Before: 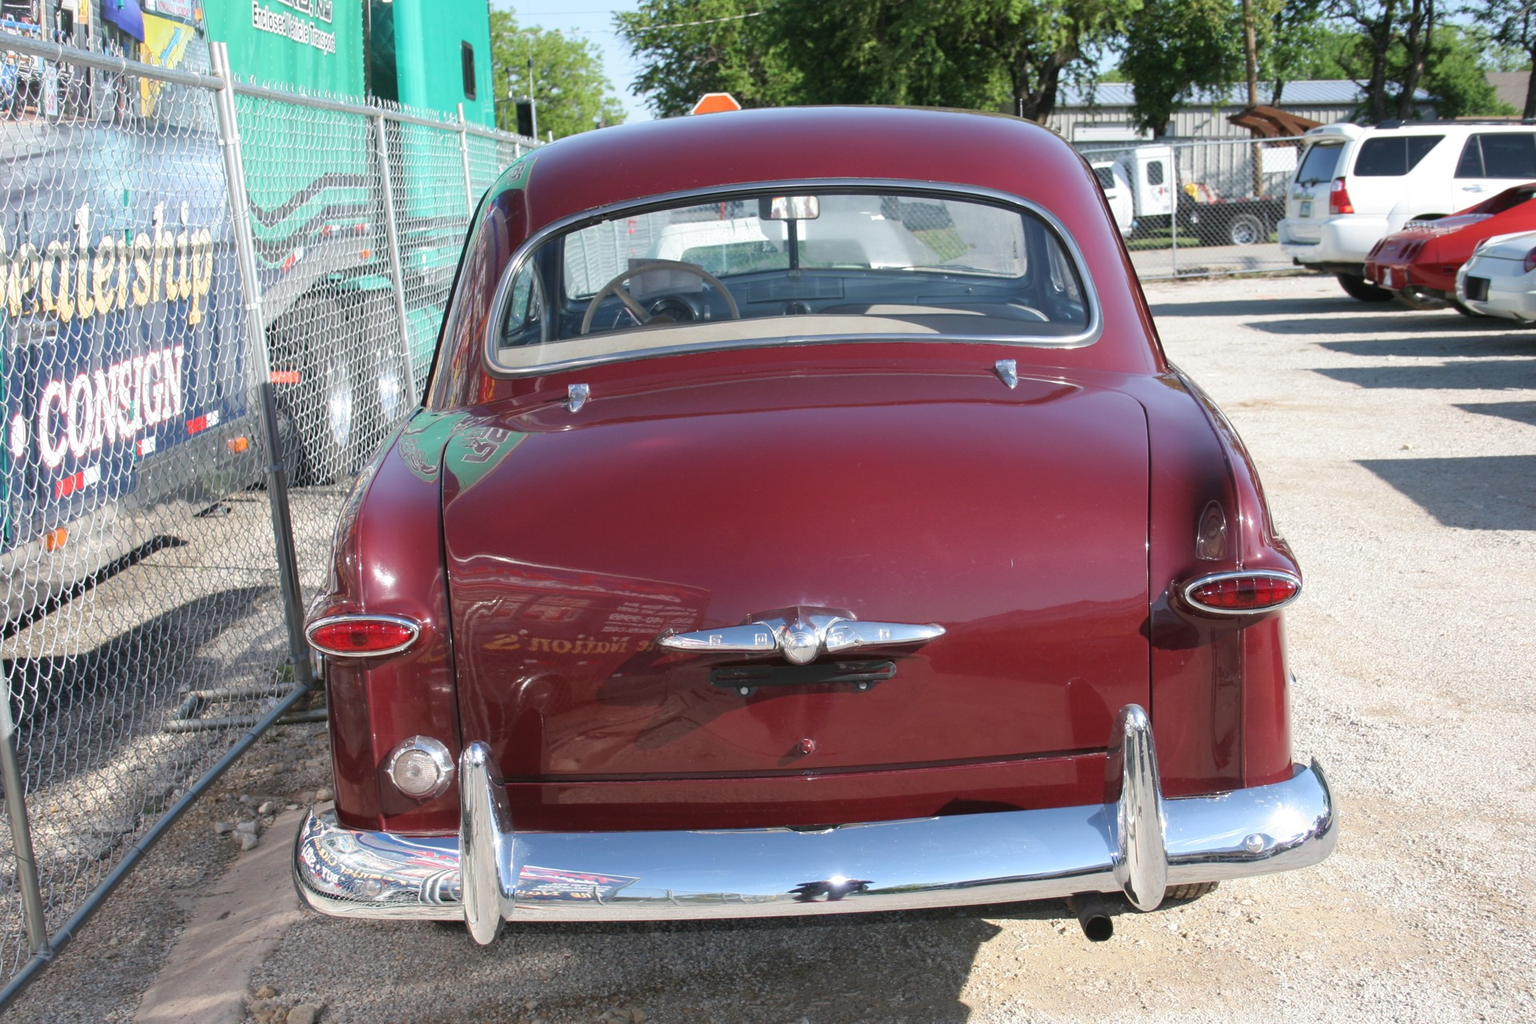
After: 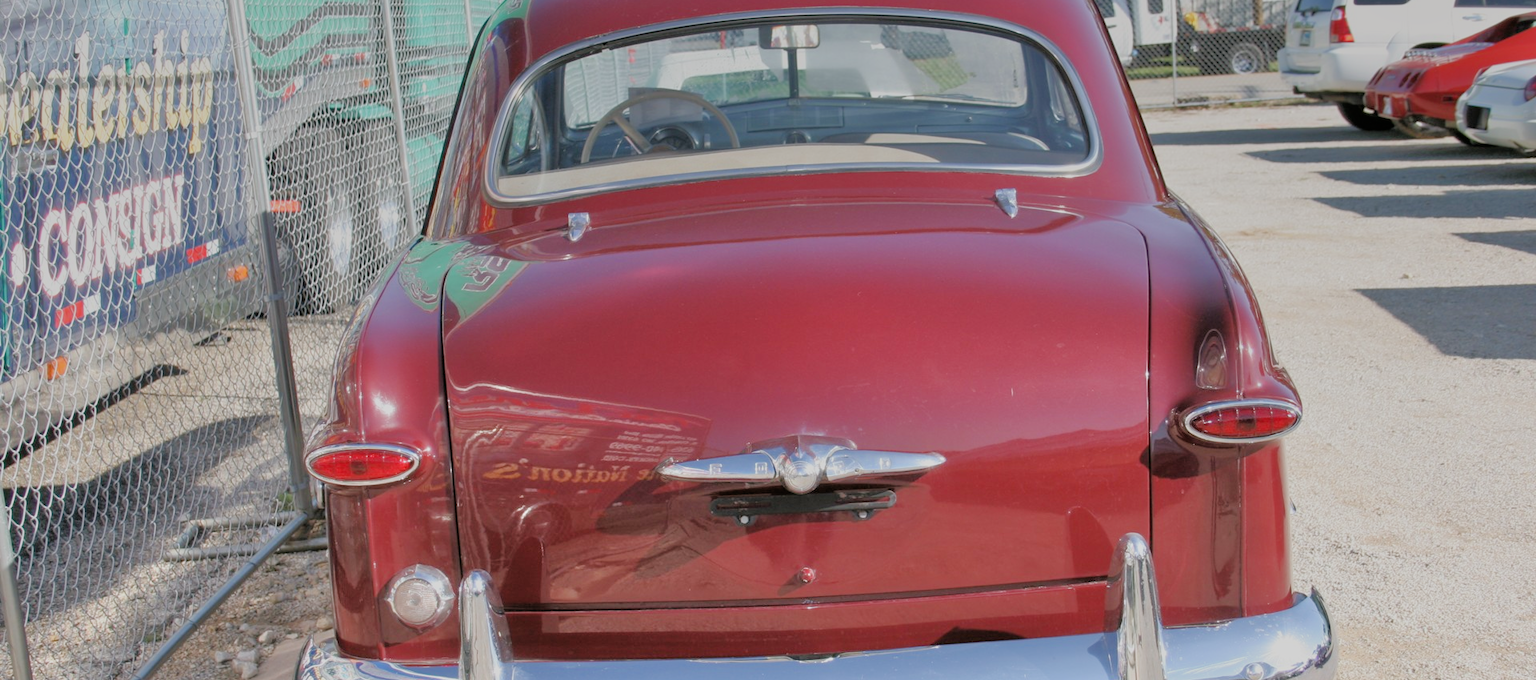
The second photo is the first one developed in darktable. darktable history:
tone equalizer: -7 EV 0.15 EV, -6 EV 0.6 EV, -5 EV 1.15 EV, -4 EV 1.33 EV, -3 EV 1.15 EV, -2 EV 0.6 EV, -1 EV 0.15 EV, mask exposure compensation -0.5 EV
color balance: mode lift, gamma, gain (sRGB), lift [1, 0.99, 1.01, 0.992], gamma [1, 1.037, 0.974, 0.963]
filmic rgb: black relative exposure -7.65 EV, white relative exposure 4.56 EV, hardness 3.61
graduated density: rotation -0.352°, offset 57.64
crop: top 16.727%, bottom 16.727%
